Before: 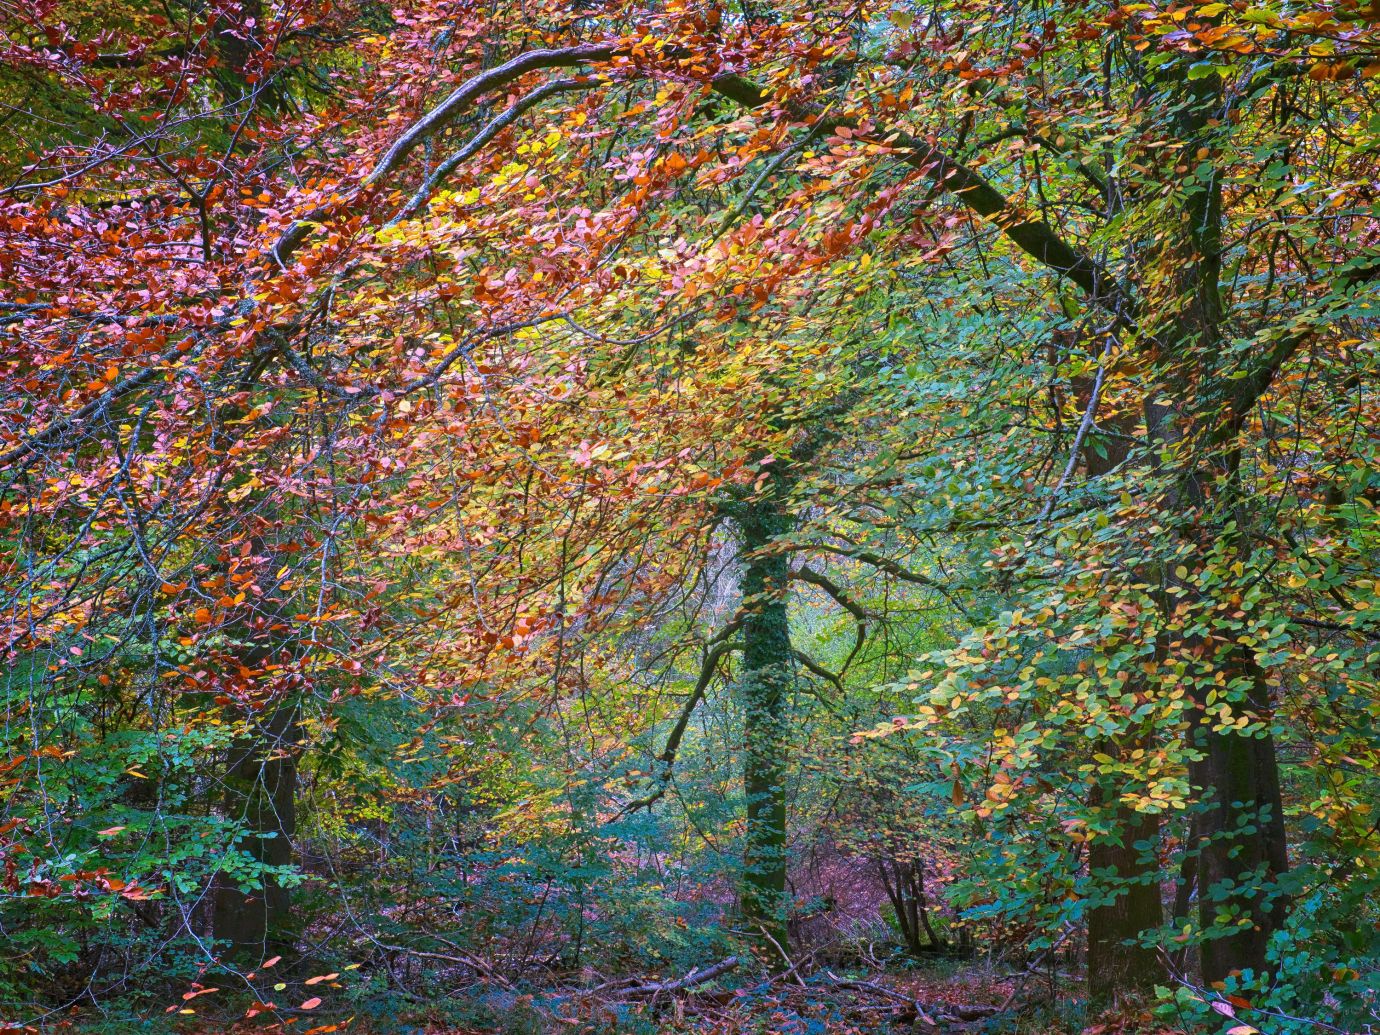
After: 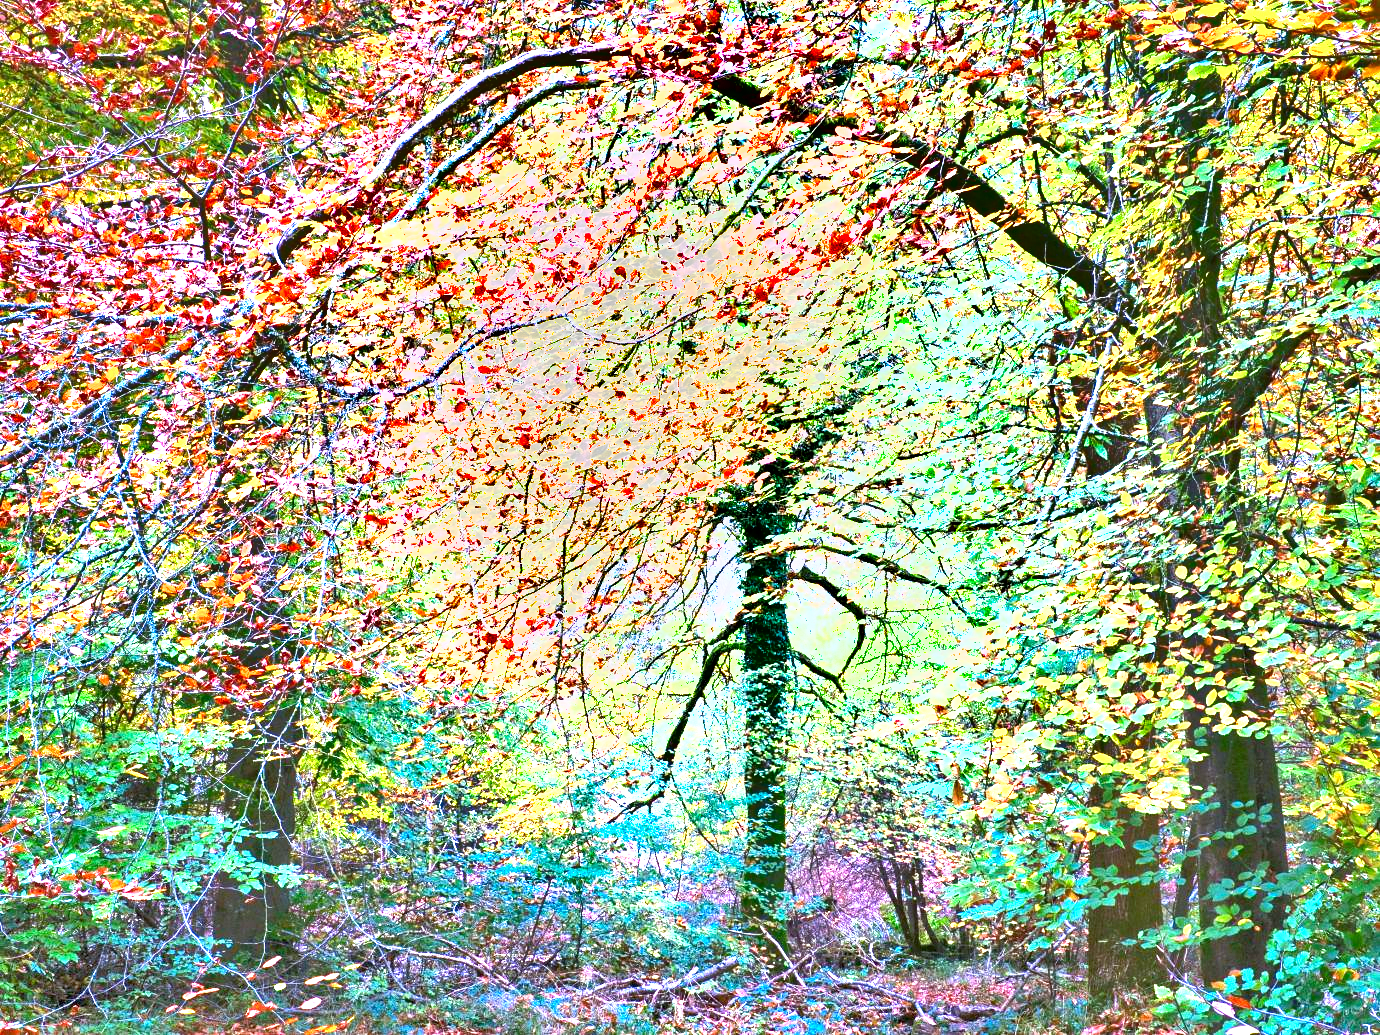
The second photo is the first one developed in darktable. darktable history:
exposure: black level correction 0.001, exposure 2.607 EV, compensate exposure bias true, compensate highlight preservation false
white balance: red 0.976, blue 1.04
shadows and highlights: shadows 53, soften with gaussian
